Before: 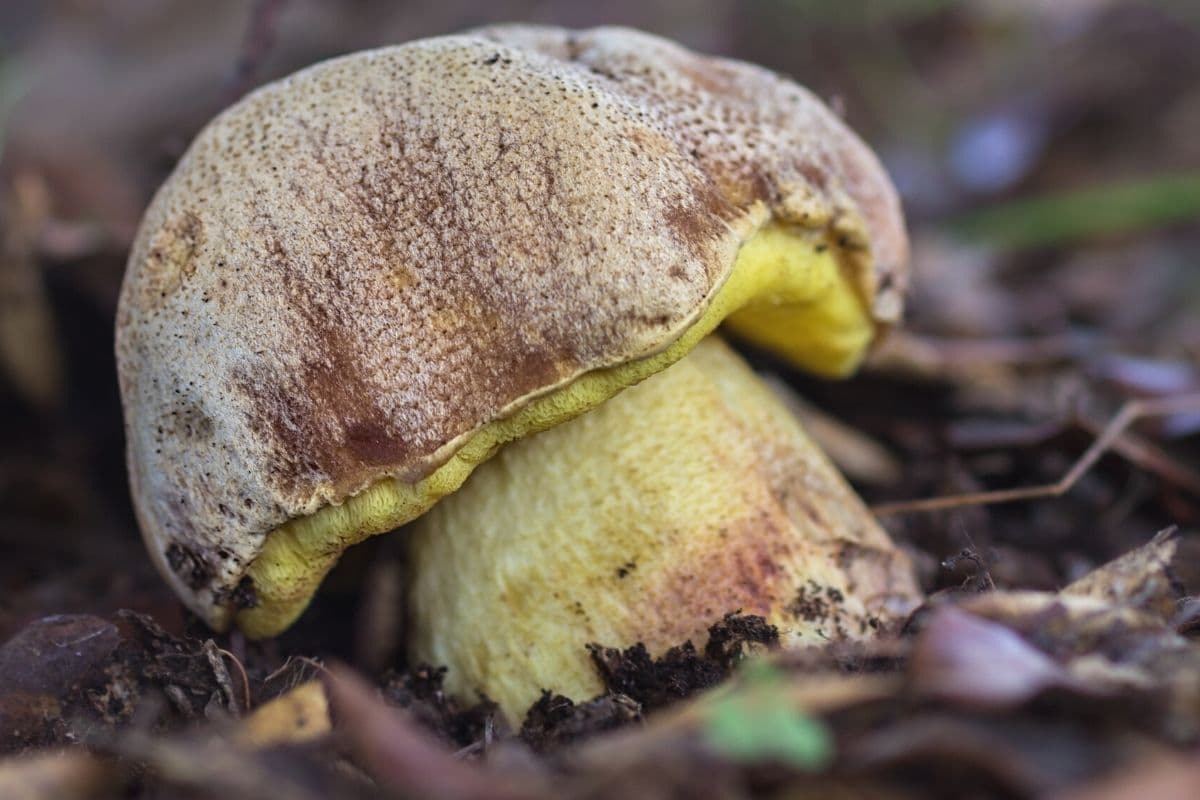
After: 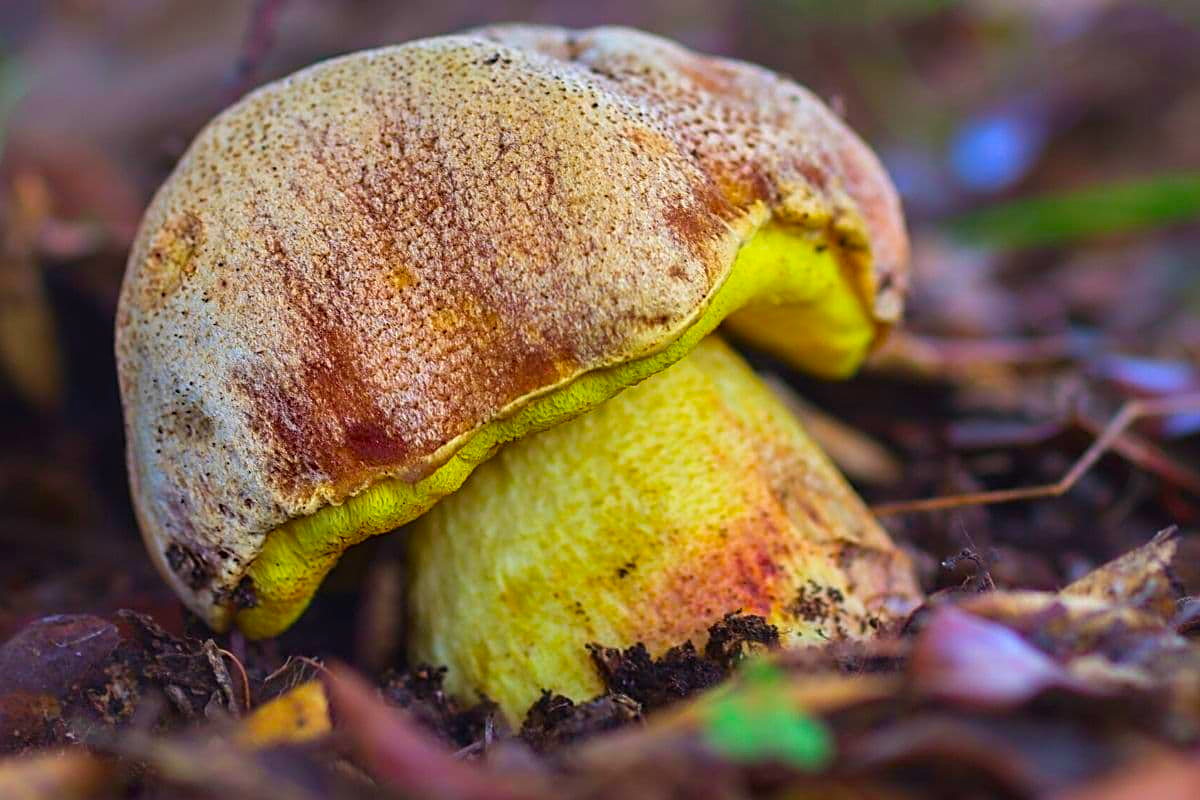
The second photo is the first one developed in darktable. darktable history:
sharpen: on, module defaults
color correction: highlights b* 0.029, saturation 2.16
